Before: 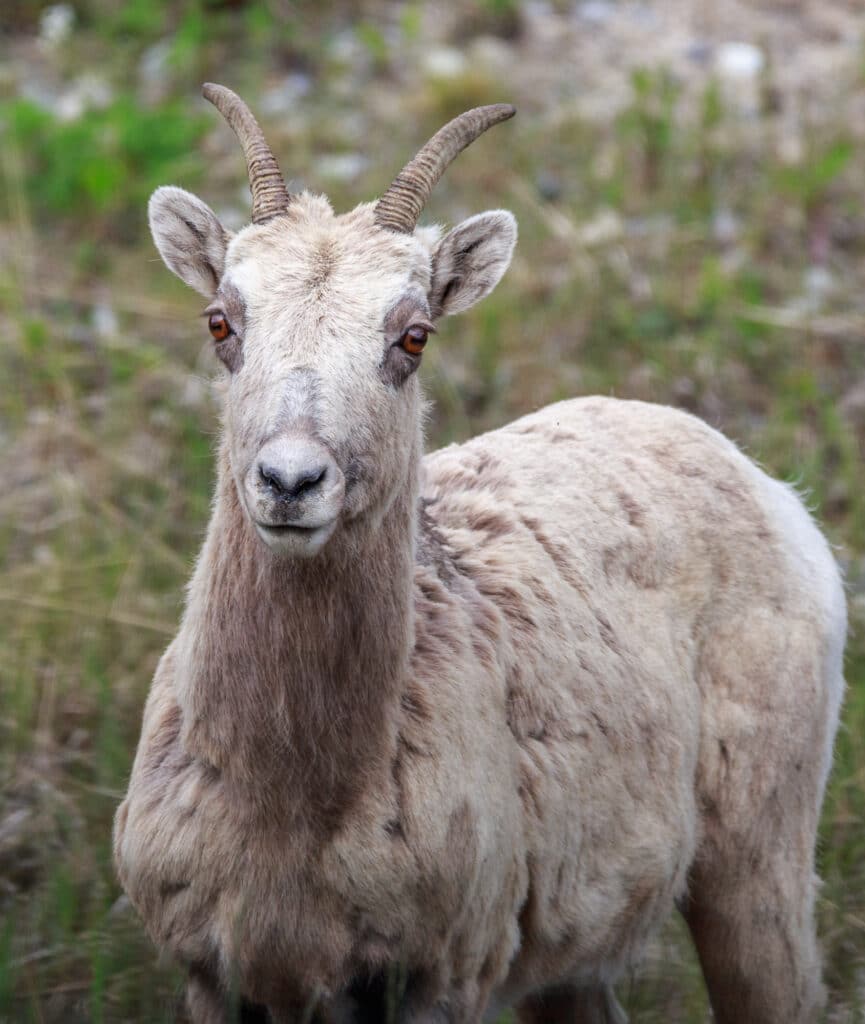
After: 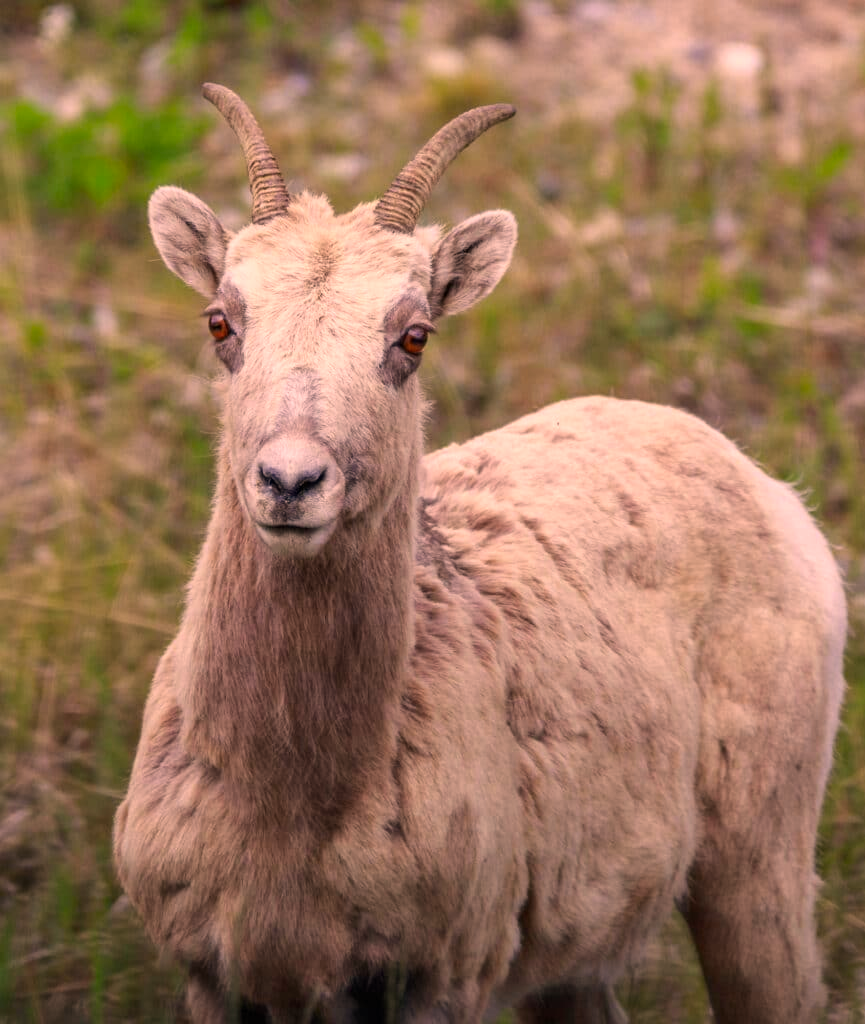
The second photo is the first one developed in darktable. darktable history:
contrast brightness saturation: saturation 0.135
color correction: highlights a* 22.54, highlights b* 21.8
